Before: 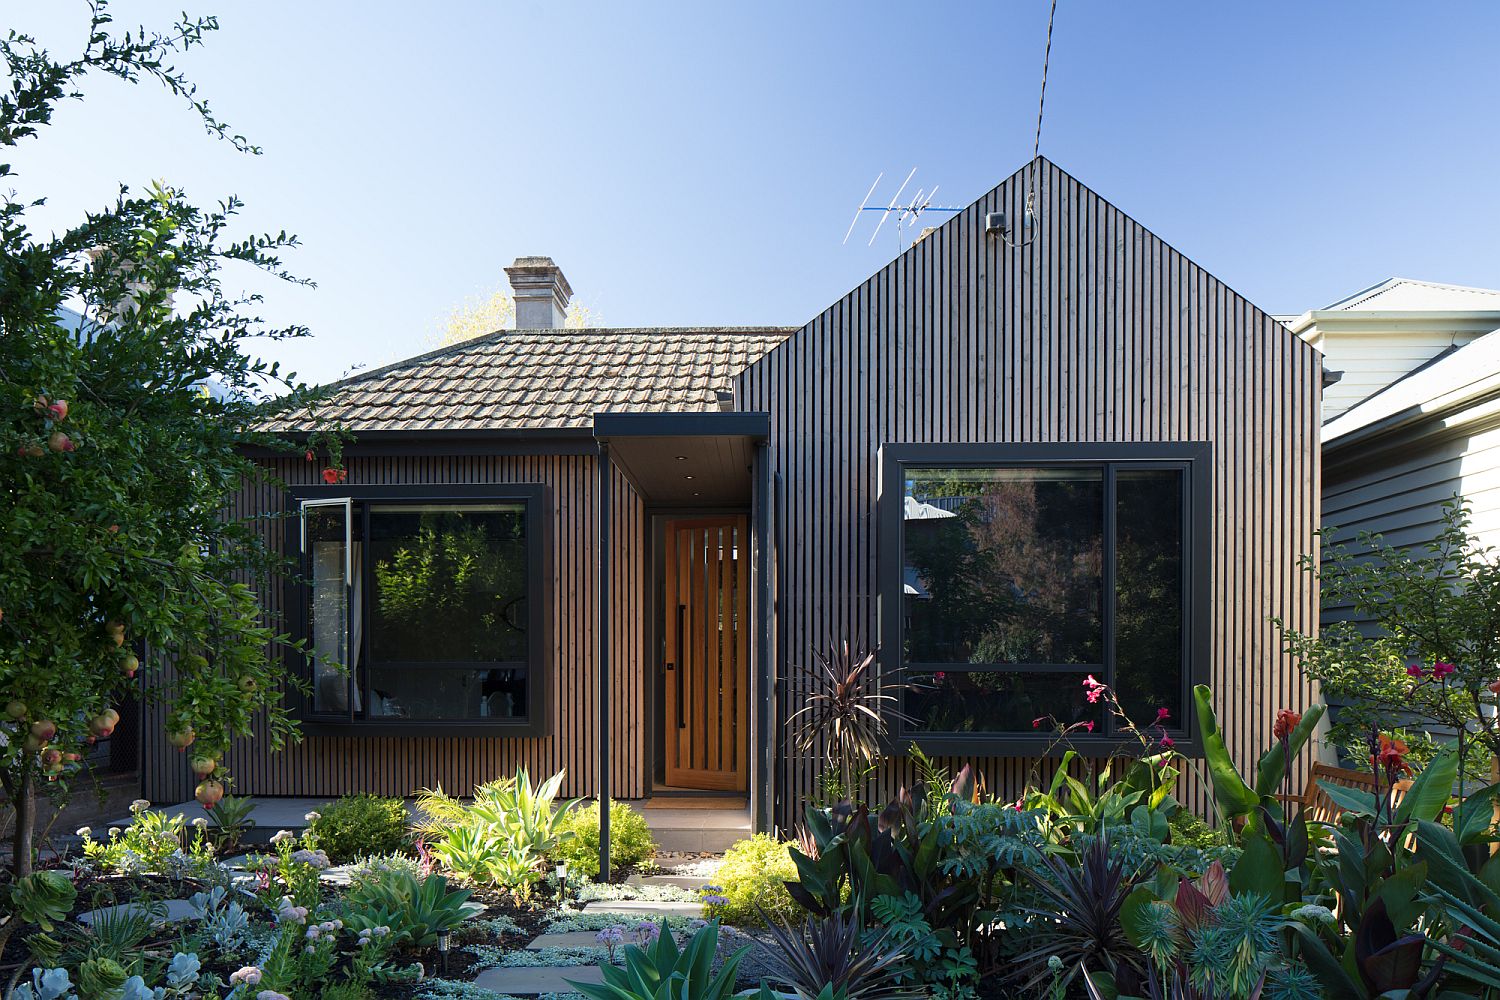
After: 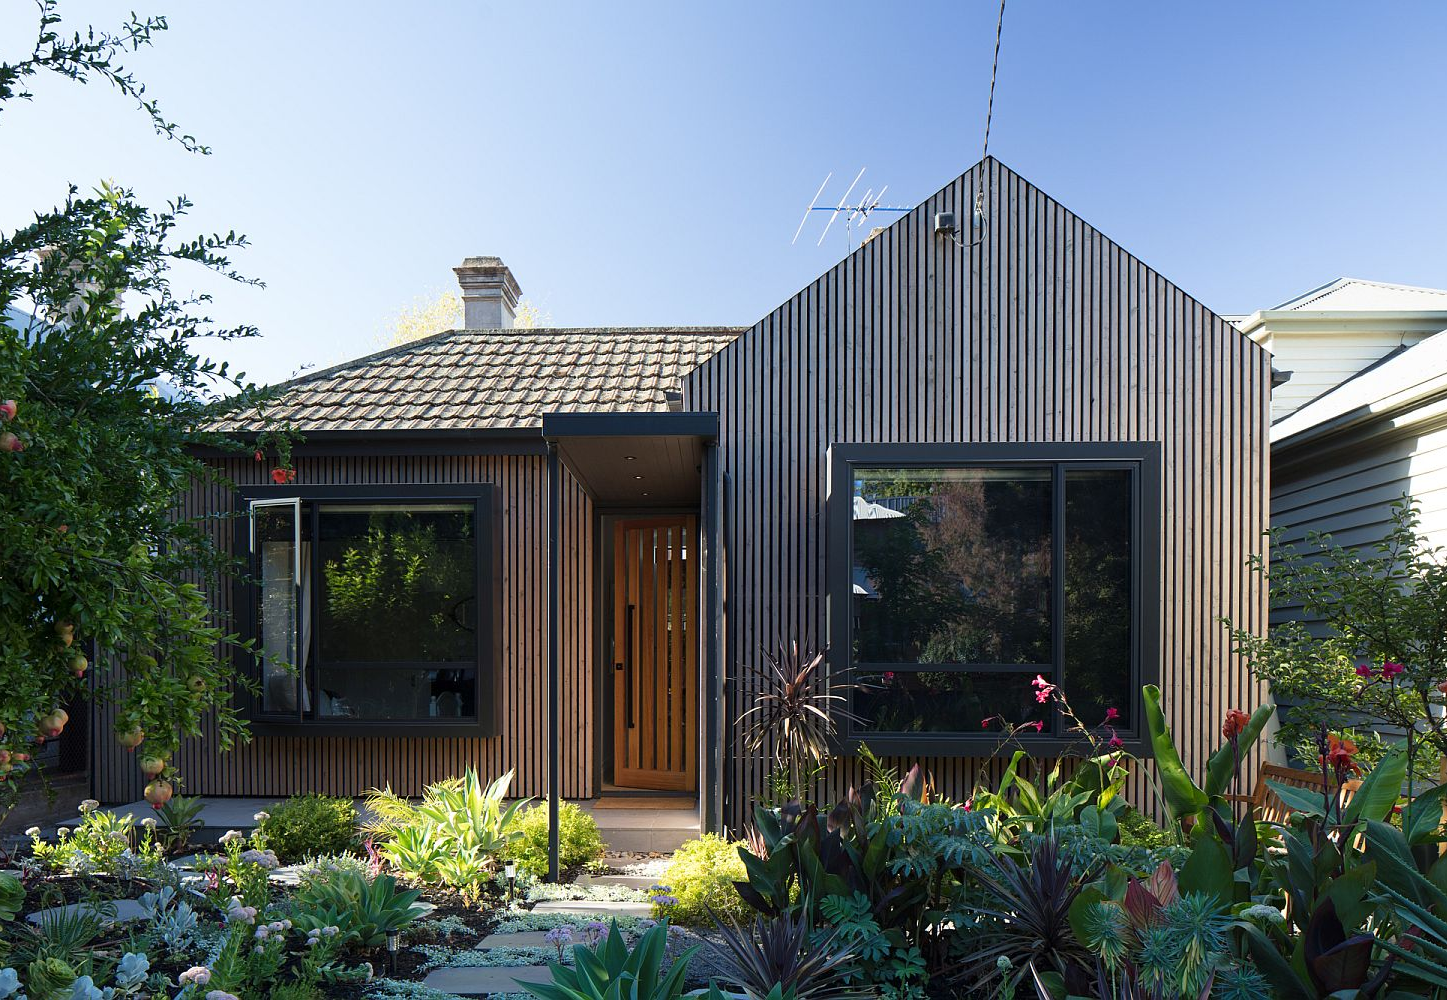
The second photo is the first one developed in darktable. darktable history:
crop and rotate: left 3.498%
